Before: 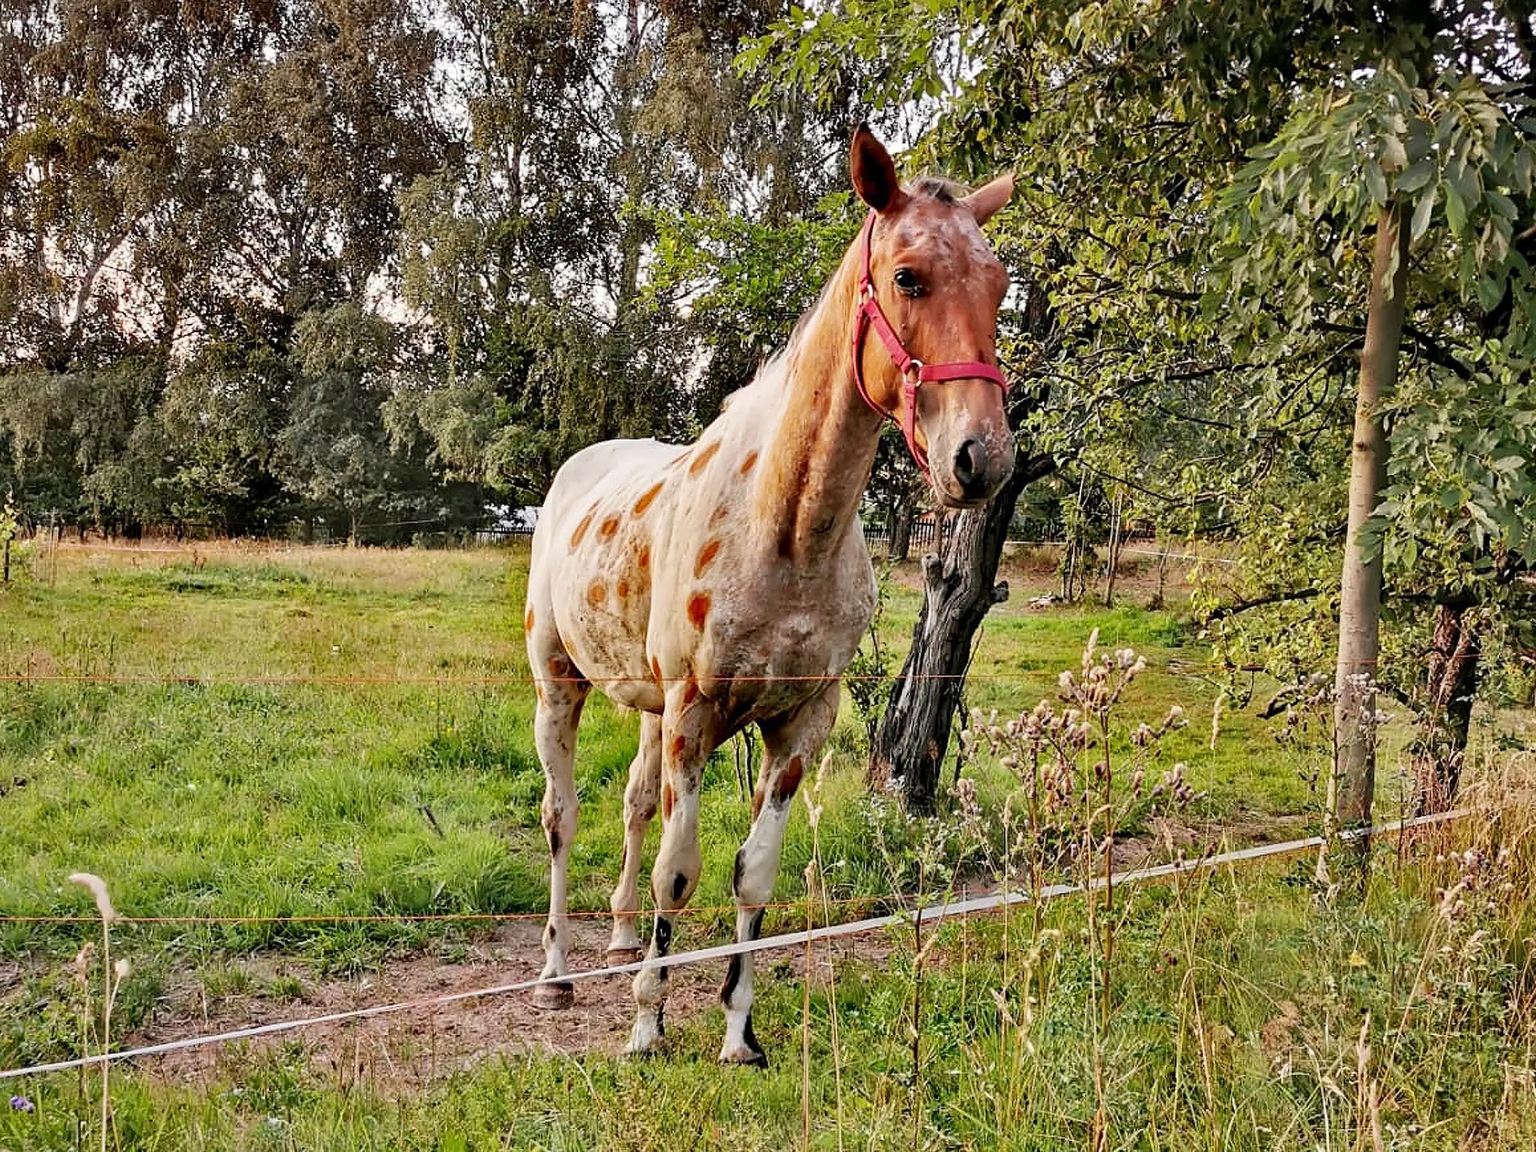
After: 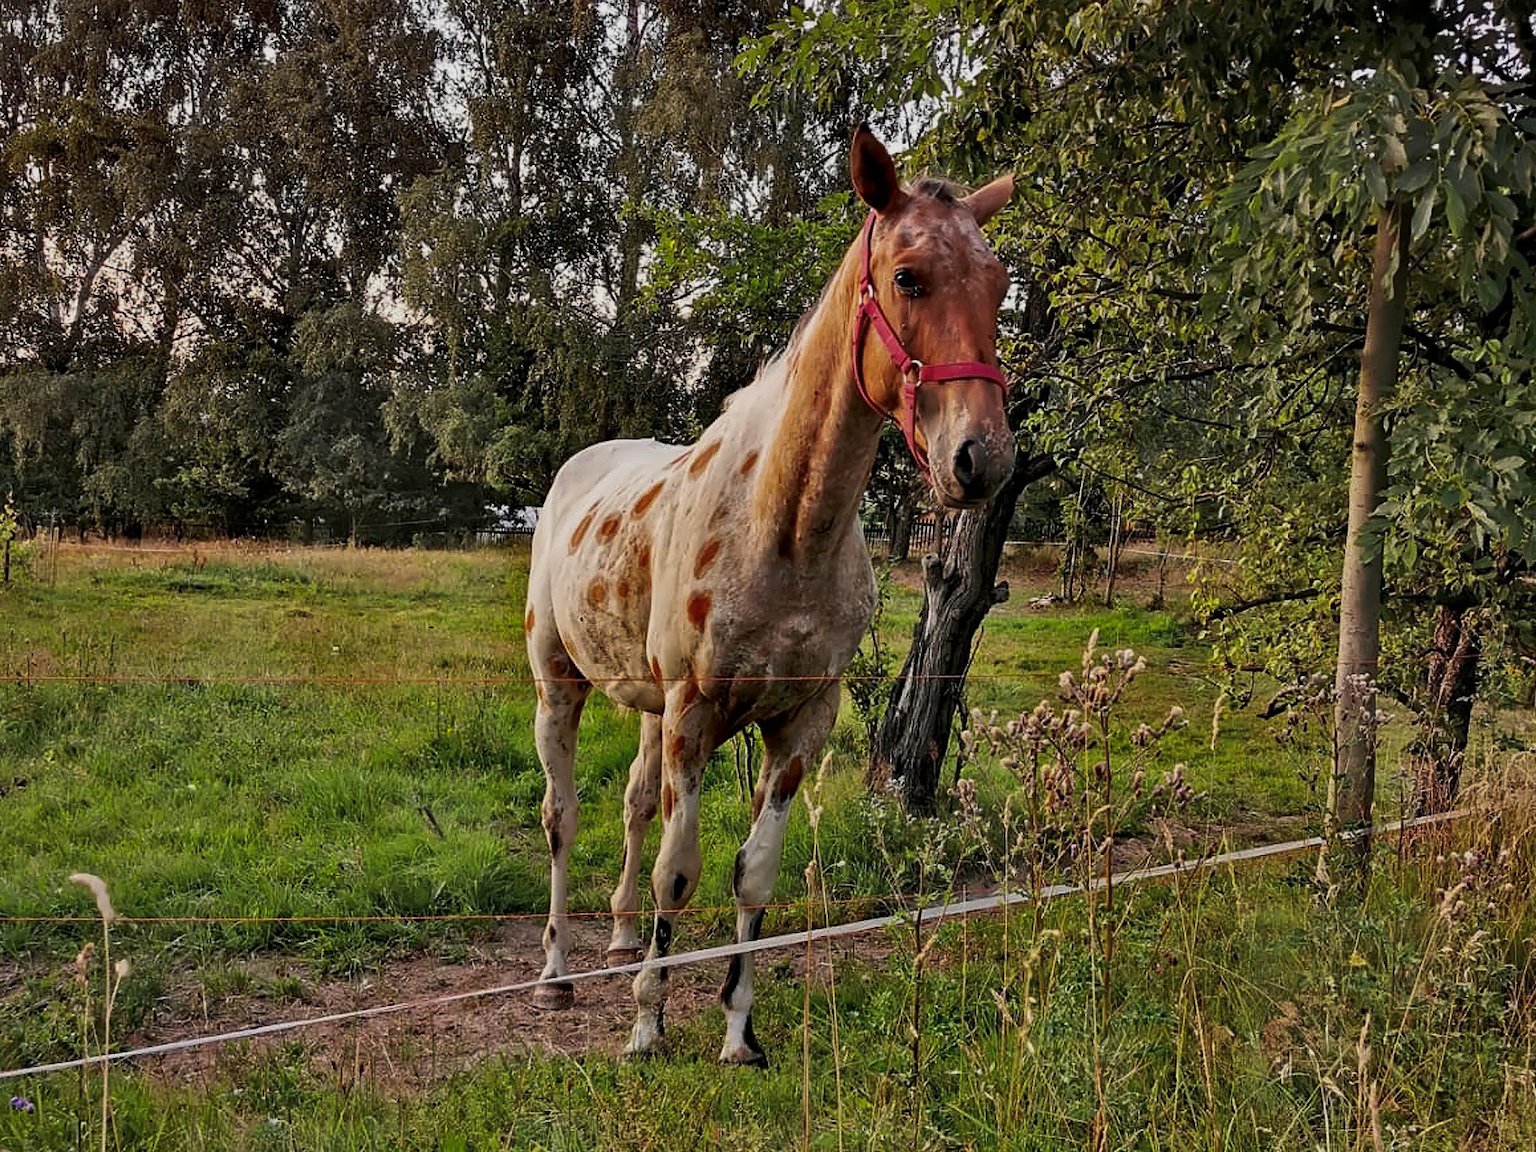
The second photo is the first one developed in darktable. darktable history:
tone curve: curves: ch0 [(0, 0) (0.536, 0.402) (1, 1)], preserve colors none
base curve: curves: ch0 [(0, 0) (0.472, 0.455) (1, 1)], preserve colors none
exposure: exposure -0.249 EV, compensate highlight preservation false
